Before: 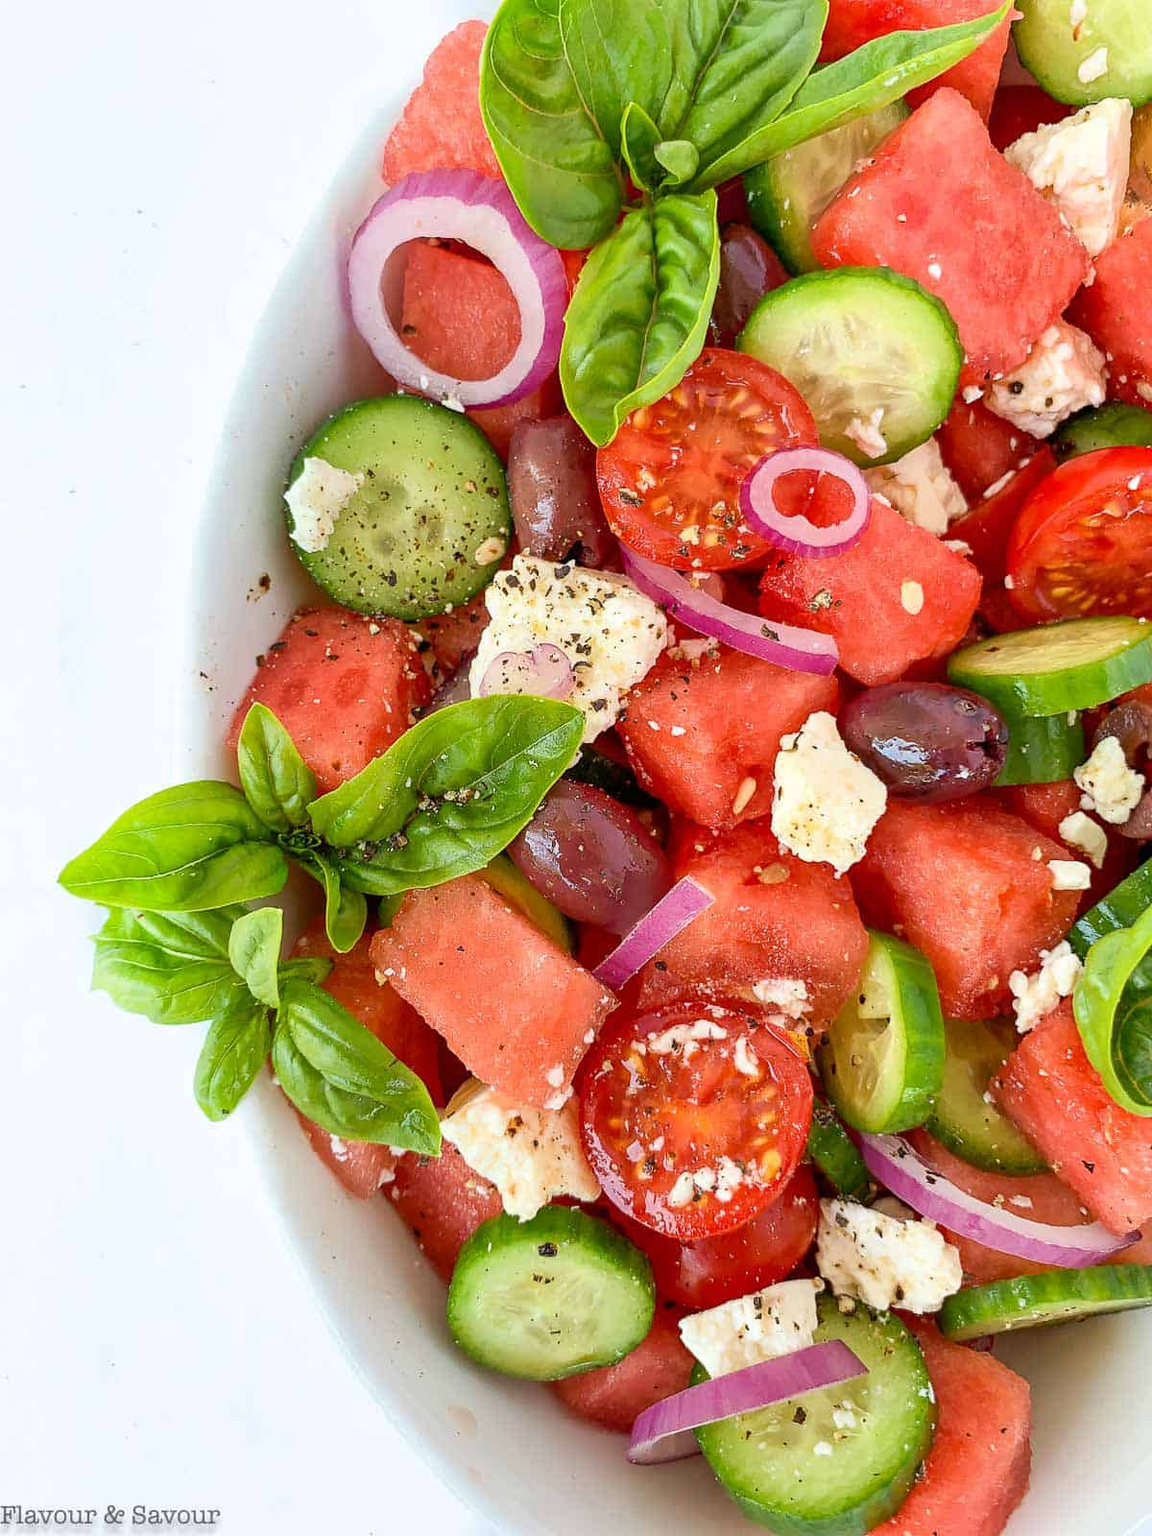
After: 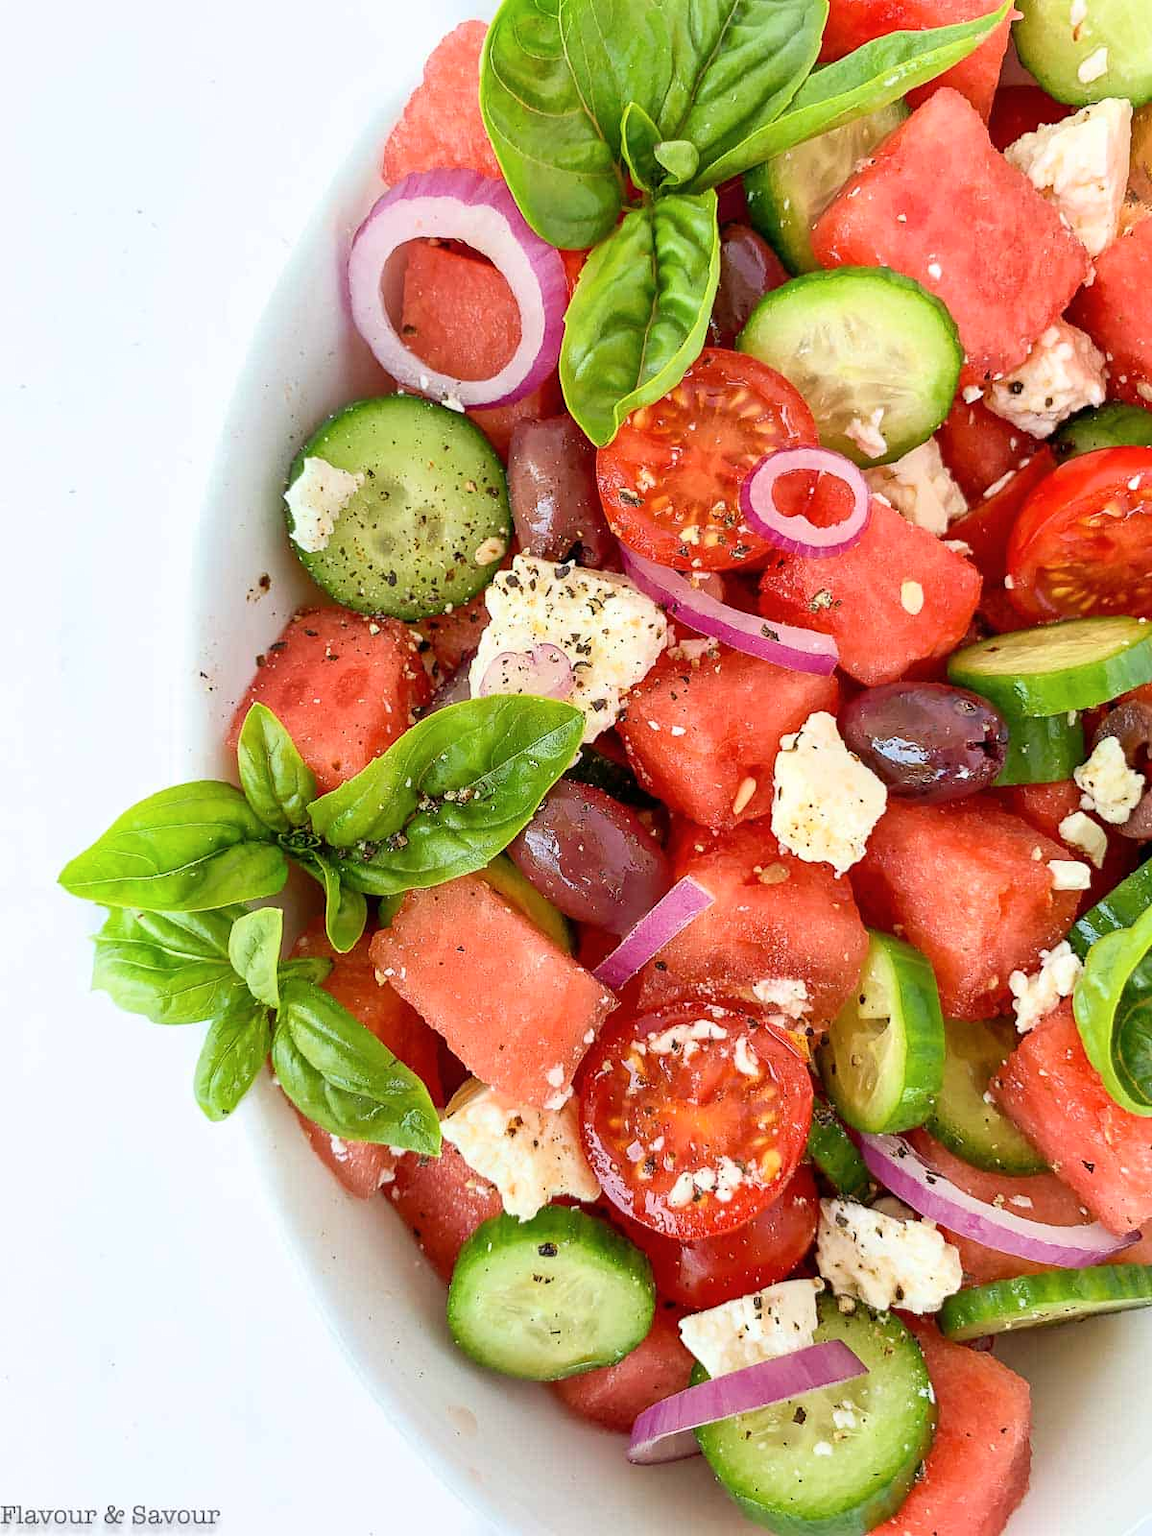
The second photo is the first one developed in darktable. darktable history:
tone curve: curves: ch0 [(0, 0) (0.003, 0.003) (0.011, 0.011) (0.025, 0.026) (0.044, 0.046) (0.069, 0.071) (0.1, 0.103) (0.136, 0.14) (0.177, 0.183) (0.224, 0.231) (0.277, 0.286) (0.335, 0.346) (0.399, 0.412) (0.468, 0.483) (0.543, 0.56) (0.623, 0.643) (0.709, 0.732) (0.801, 0.826) (0.898, 0.917) (1, 1)], color space Lab, independent channels, preserve colors none
